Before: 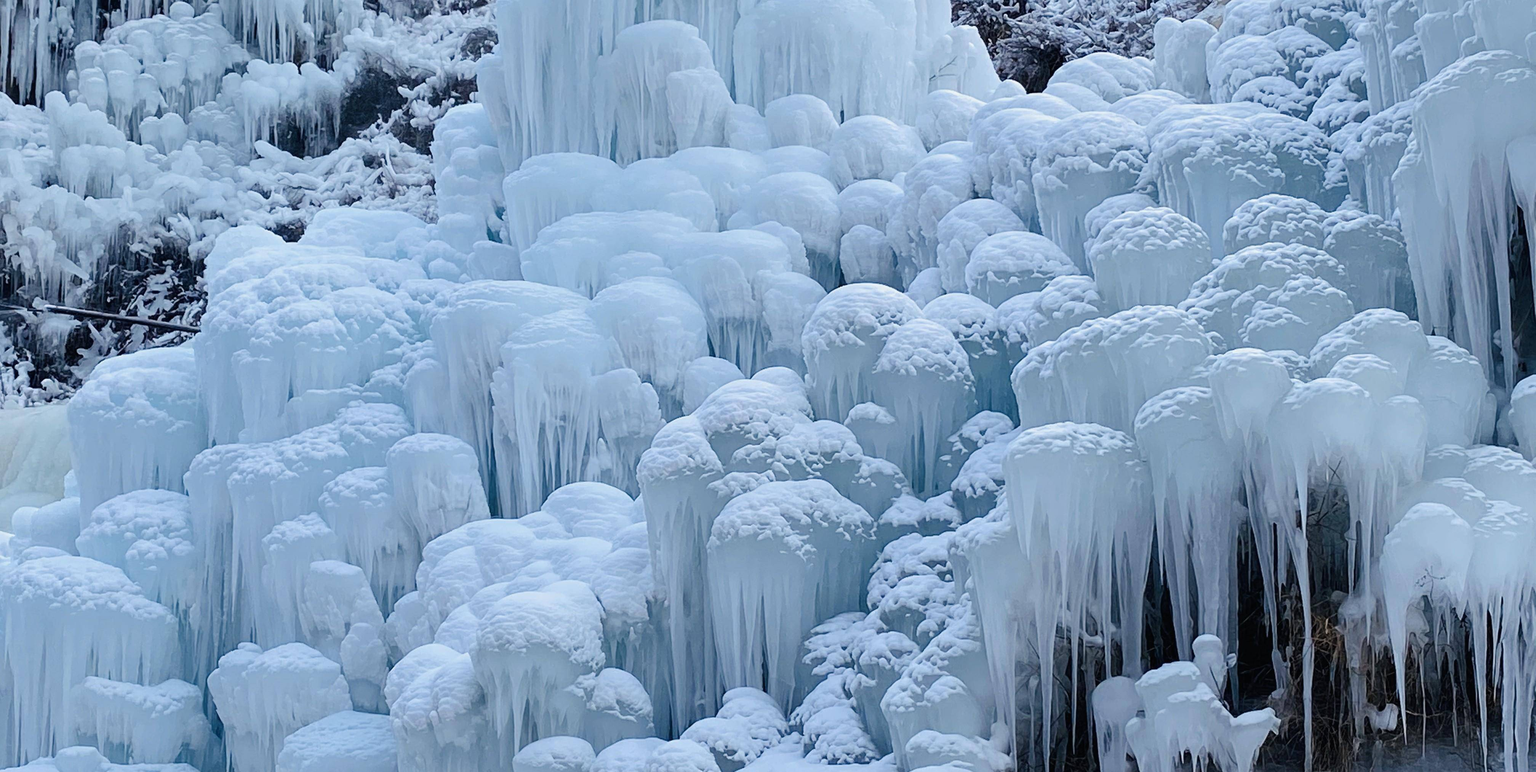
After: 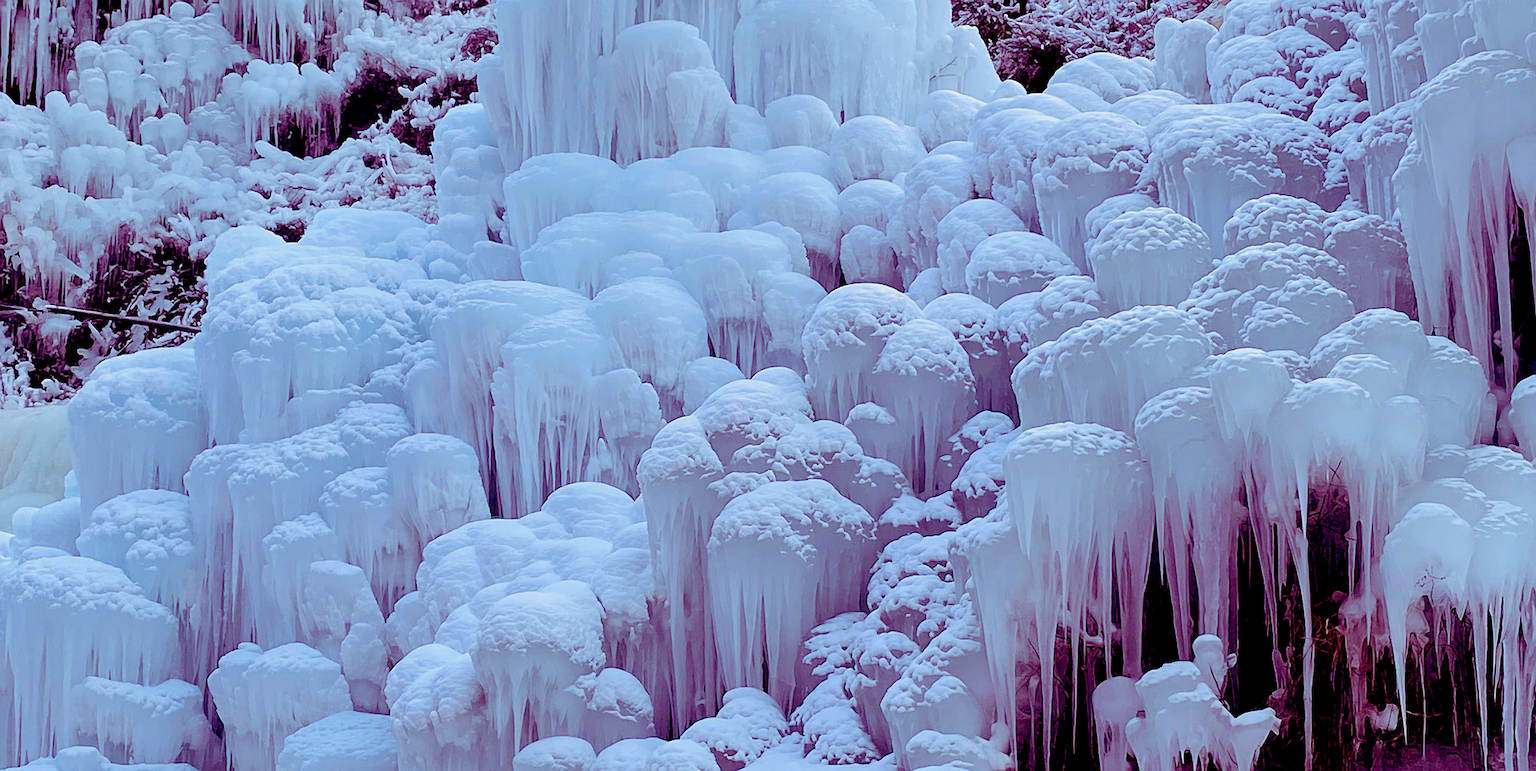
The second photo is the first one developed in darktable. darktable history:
sharpen: on, module defaults
exposure: black level correction 0.028, exposure -0.076 EV, compensate highlight preservation false
color balance rgb: shadows lift › luminance -19.01%, shadows lift › chroma 35.148%, perceptual saturation grading › global saturation 31.318%, global vibrance 20%
haze removal: strength -0.101, compatibility mode true, adaptive false
